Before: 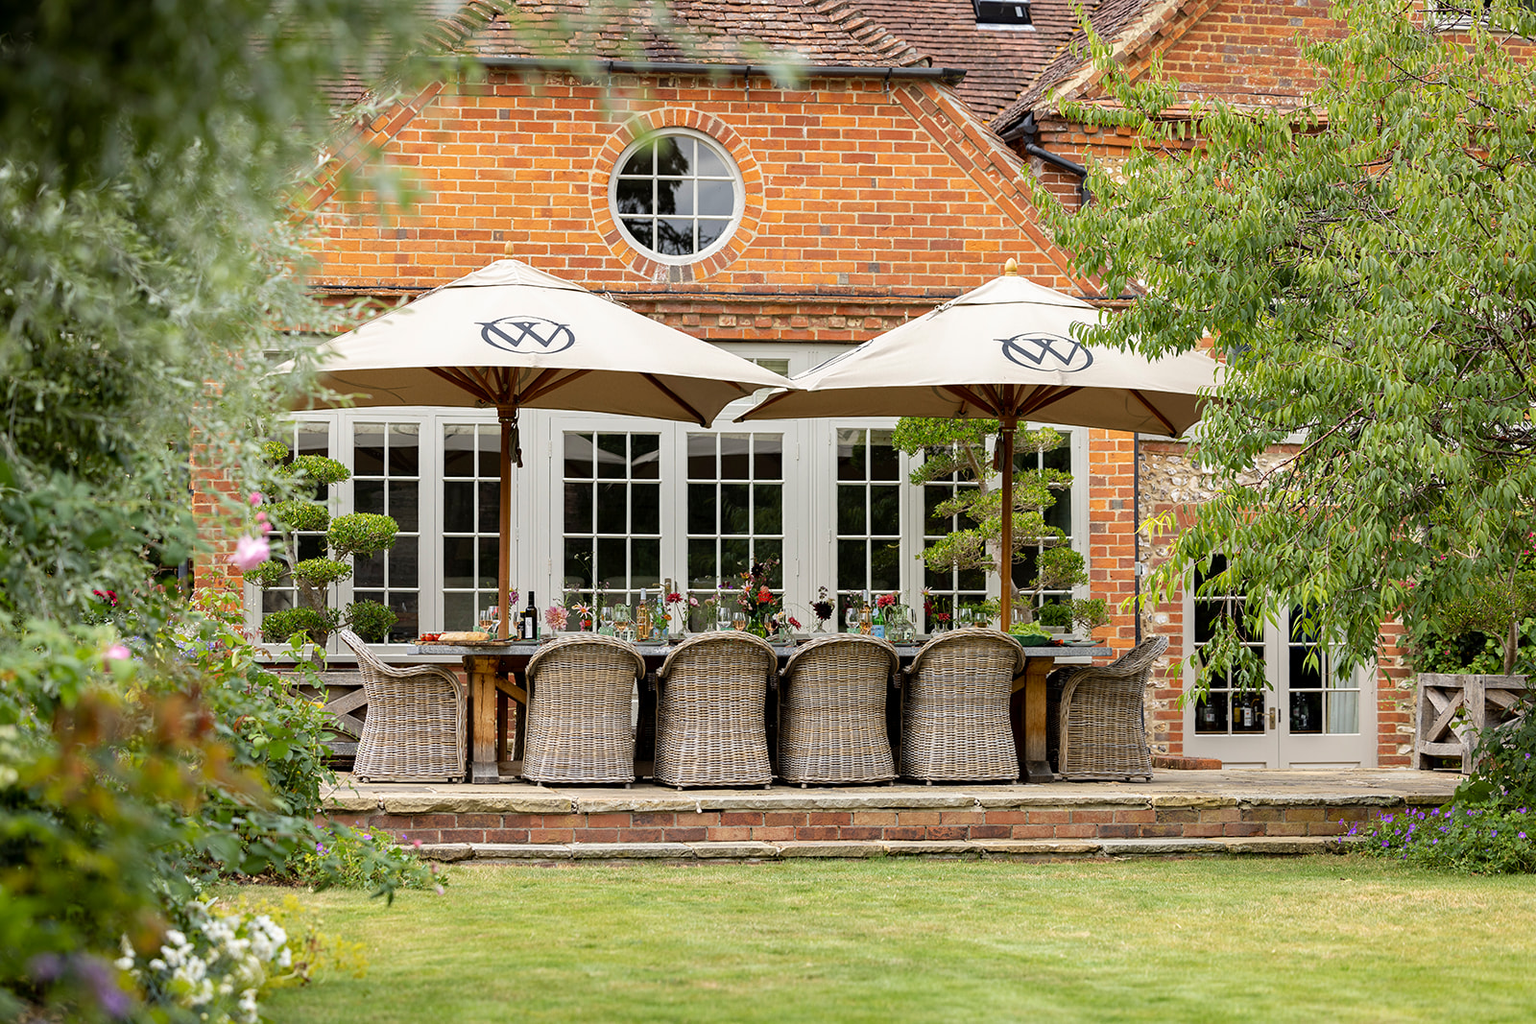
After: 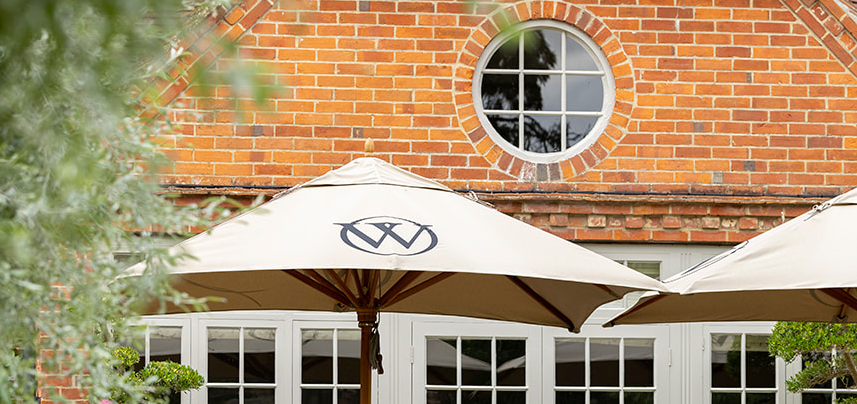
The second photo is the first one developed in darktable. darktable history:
crop: left 10.071%, top 10.647%, right 36.349%, bottom 51.403%
